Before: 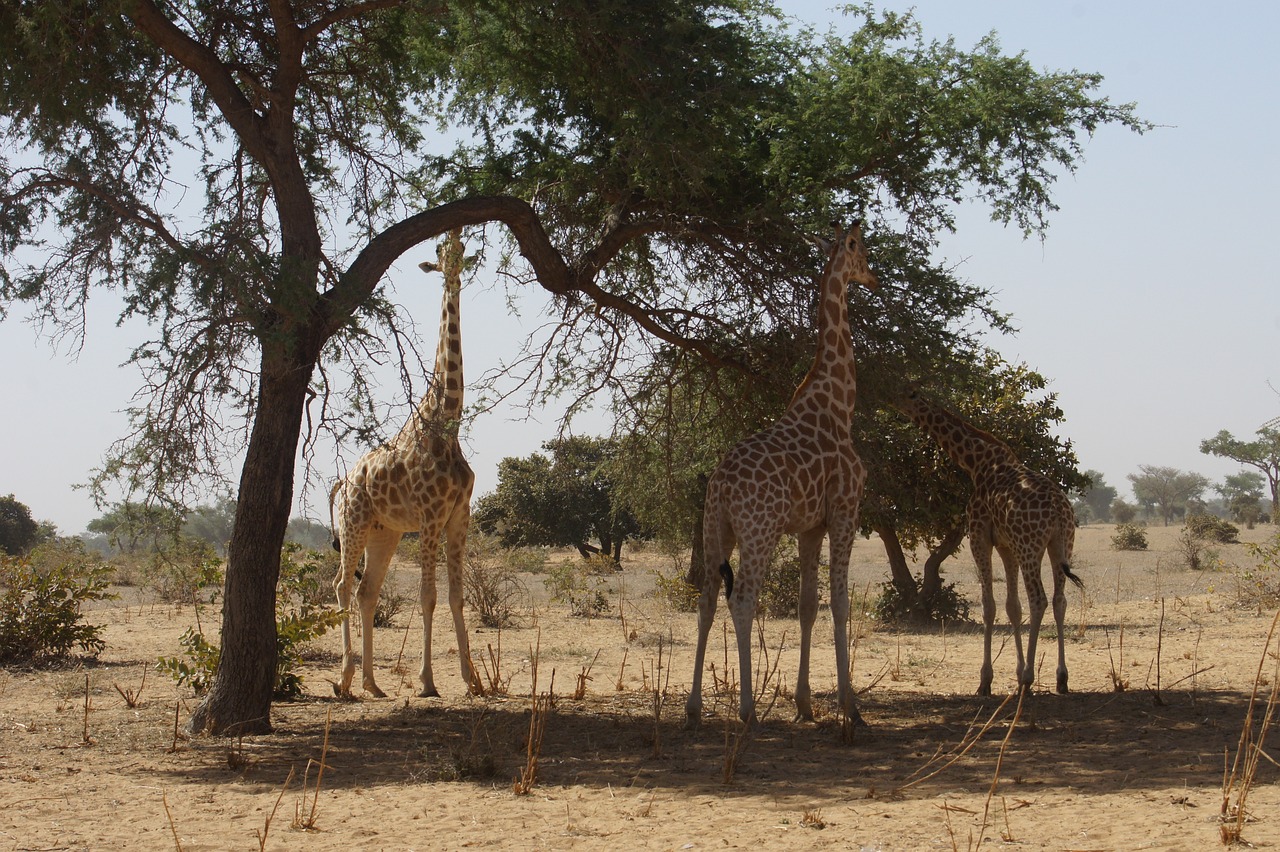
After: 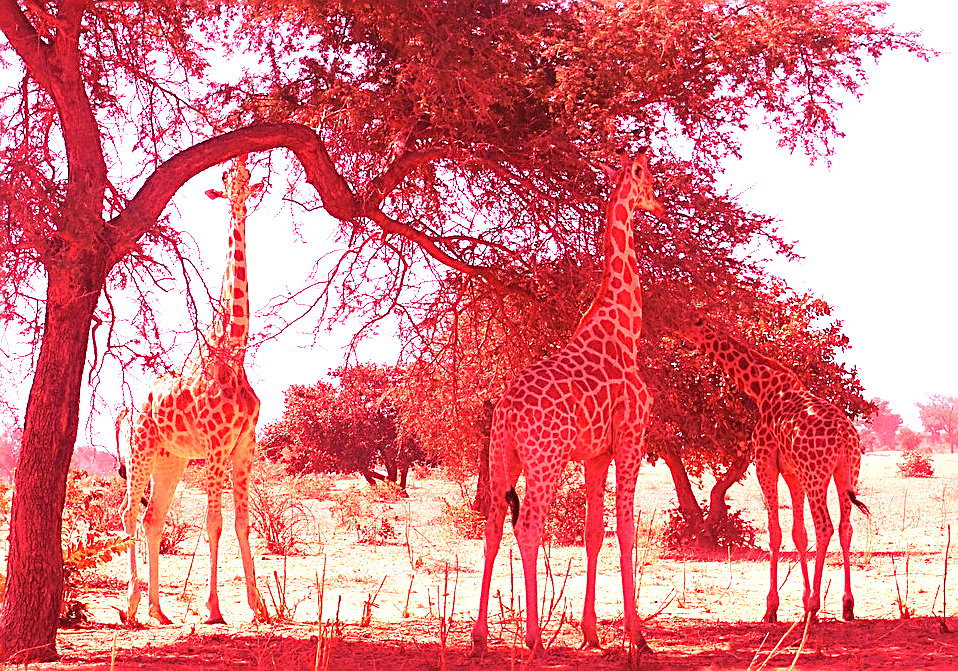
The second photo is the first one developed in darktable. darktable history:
sharpen: radius 1.967
white balance: red 4.26, blue 1.802
exposure: exposure -0.116 EV, compensate exposure bias true, compensate highlight preservation false
velvia: strength 9.25%
crop: left 16.768%, top 8.653%, right 8.362%, bottom 12.485%
